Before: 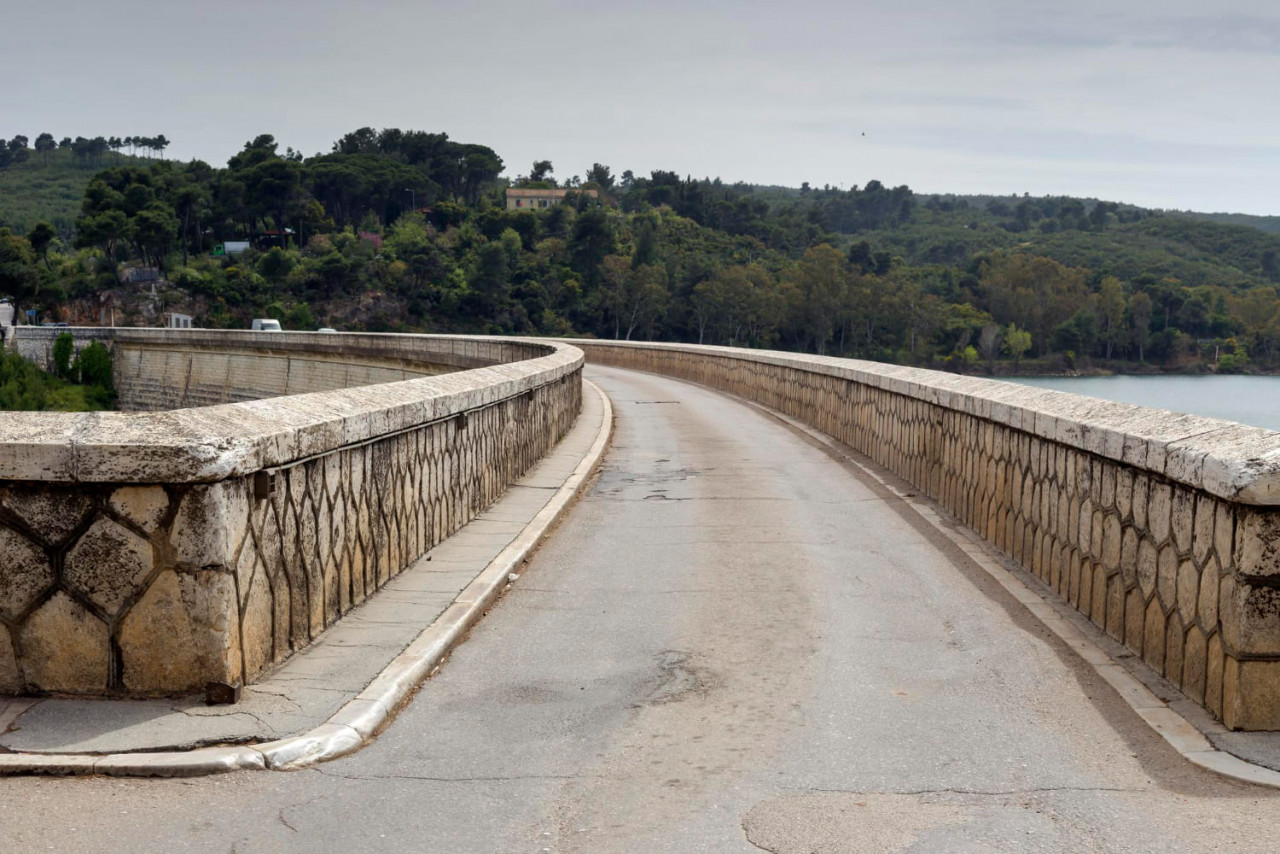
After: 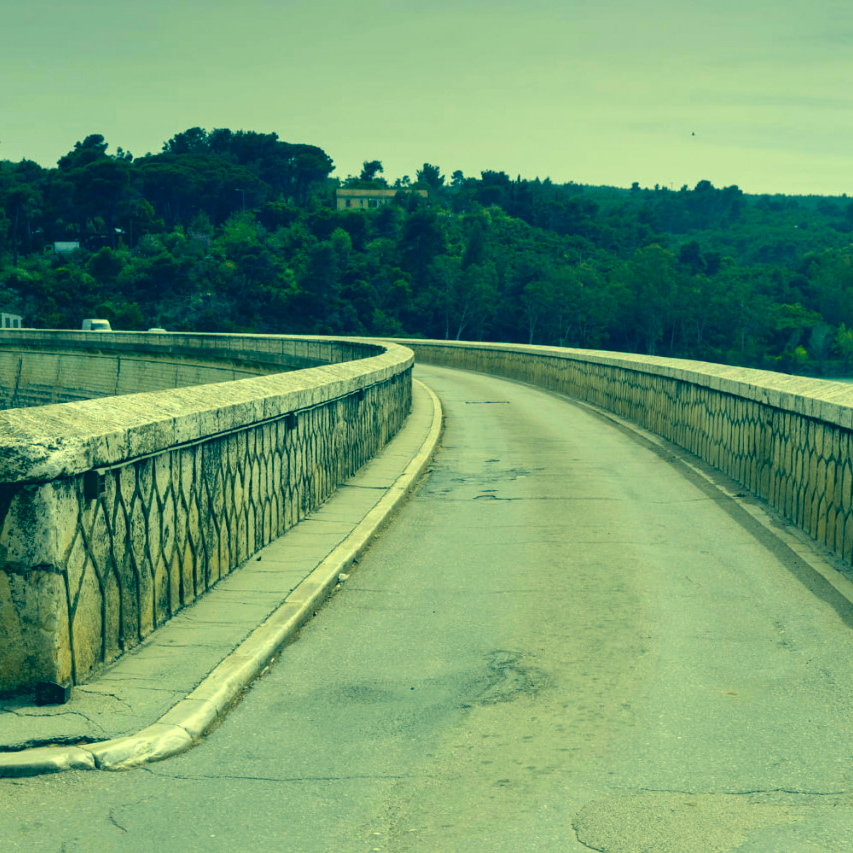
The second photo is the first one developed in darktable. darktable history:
crop and rotate: left 13.342%, right 19.991%
color correction: highlights a* -15.58, highlights b* 40, shadows a* -40, shadows b* -26.18
